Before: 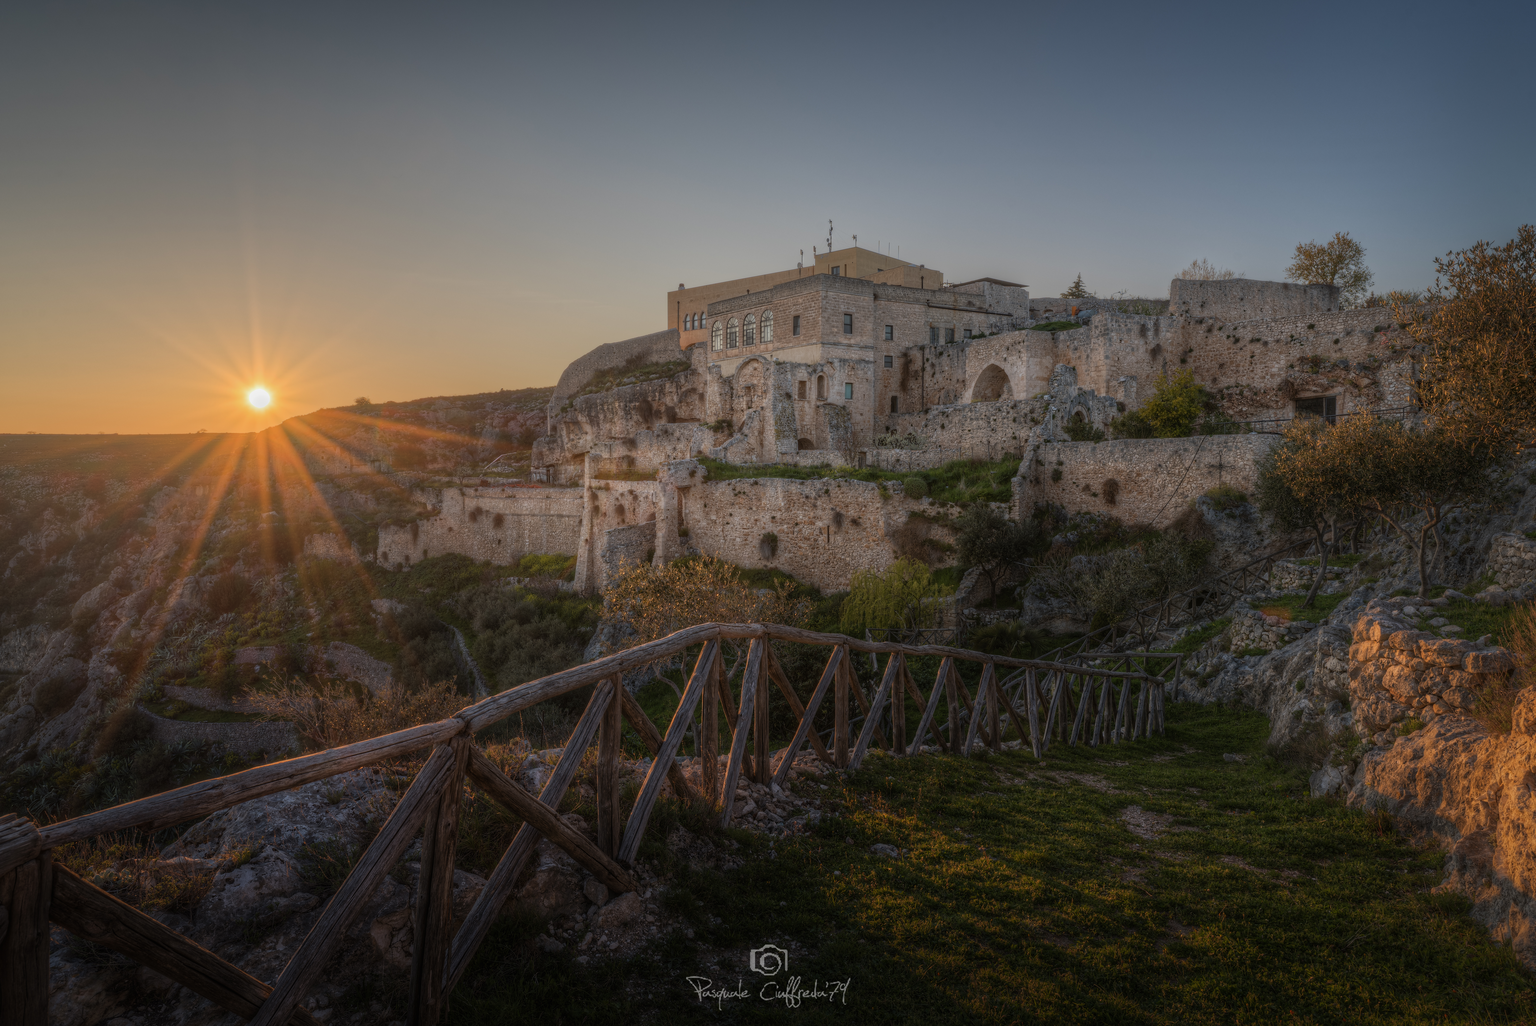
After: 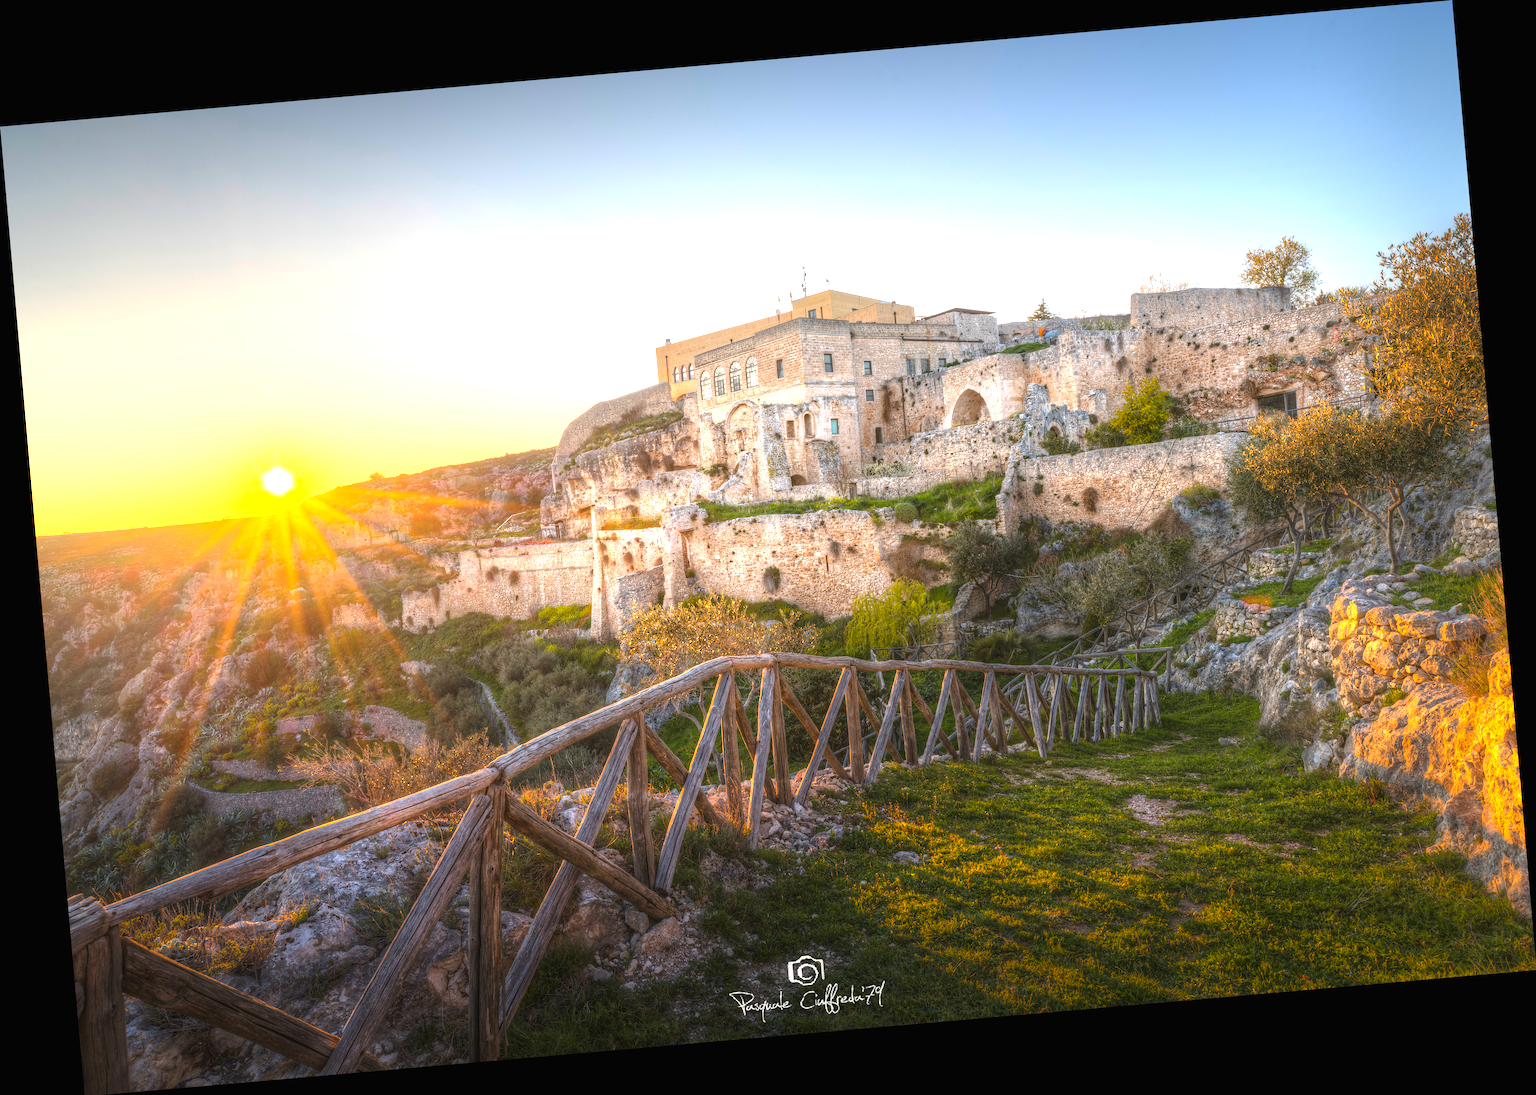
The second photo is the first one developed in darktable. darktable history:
rotate and perspective: rotation -4.98°, automatic cropping off
color balance rgb: perceptual saturation grading › global saturation 25%, global vibrance 20%
exposure: black level correction 0, exposure 2.327 EV, compensate exposure bias true, compensate highlight preservation false
